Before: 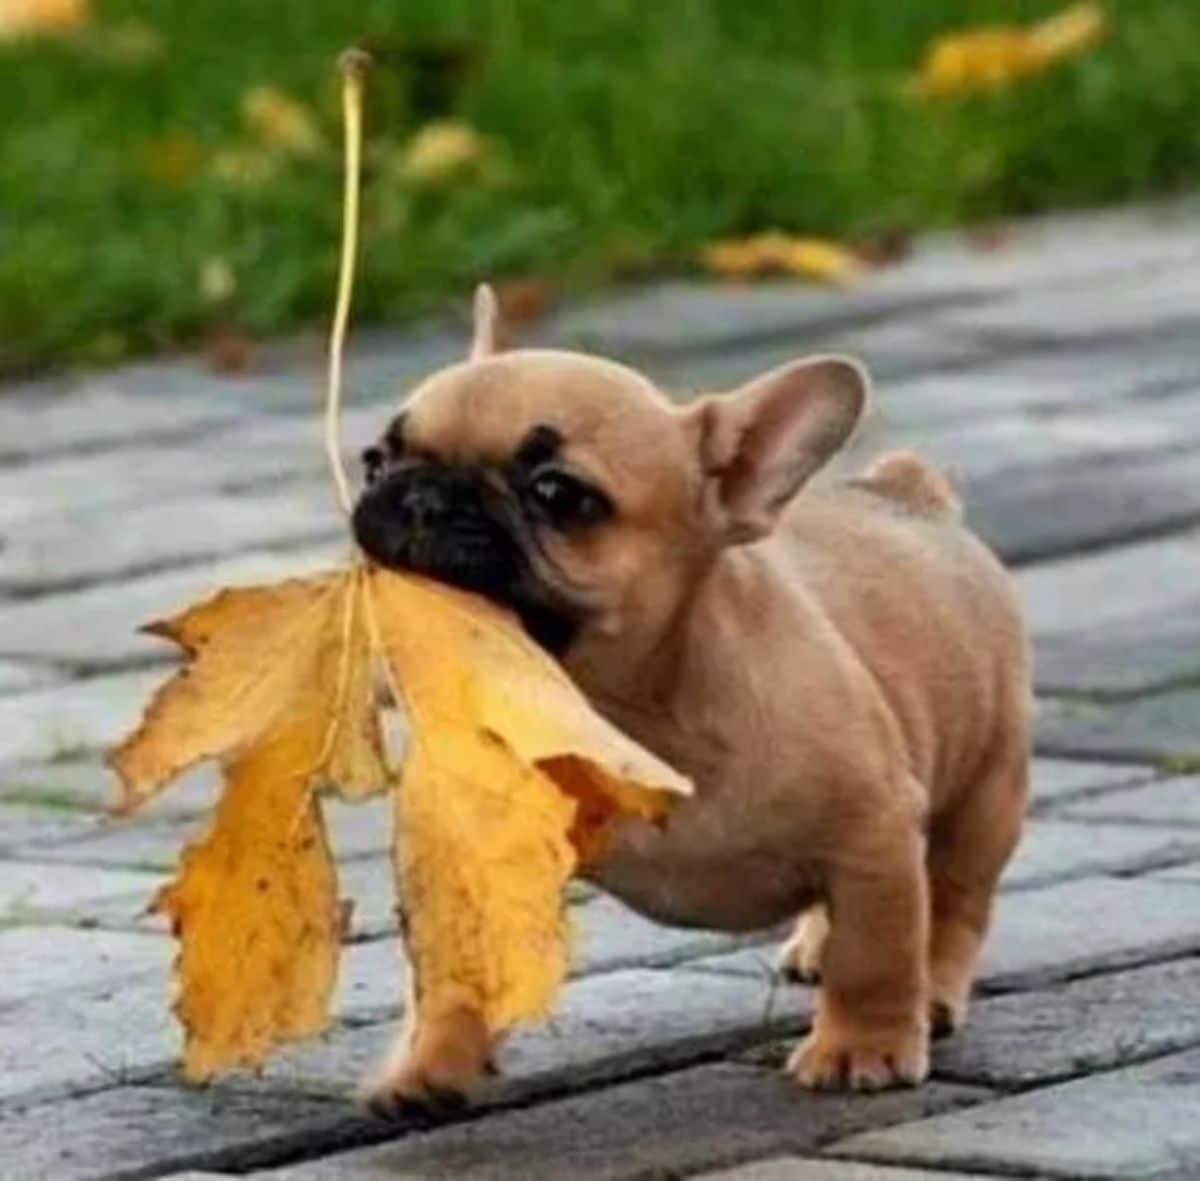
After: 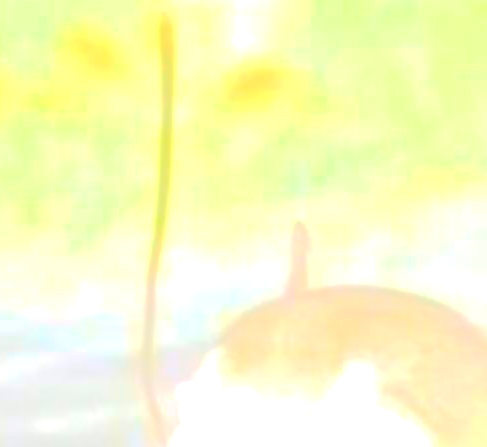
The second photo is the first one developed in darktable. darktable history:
bloom: size 70%, threshold 25%, strength 70%
crop: left 15.452%, top 5.459%, right 43.956%, bottom 56.62%
exposure: black level correction 0, exposure 1.75 EV, compensate exposure bias true, compensate highlight preservation false
local contrast: detail 150%
haze removal: strength -0.05
